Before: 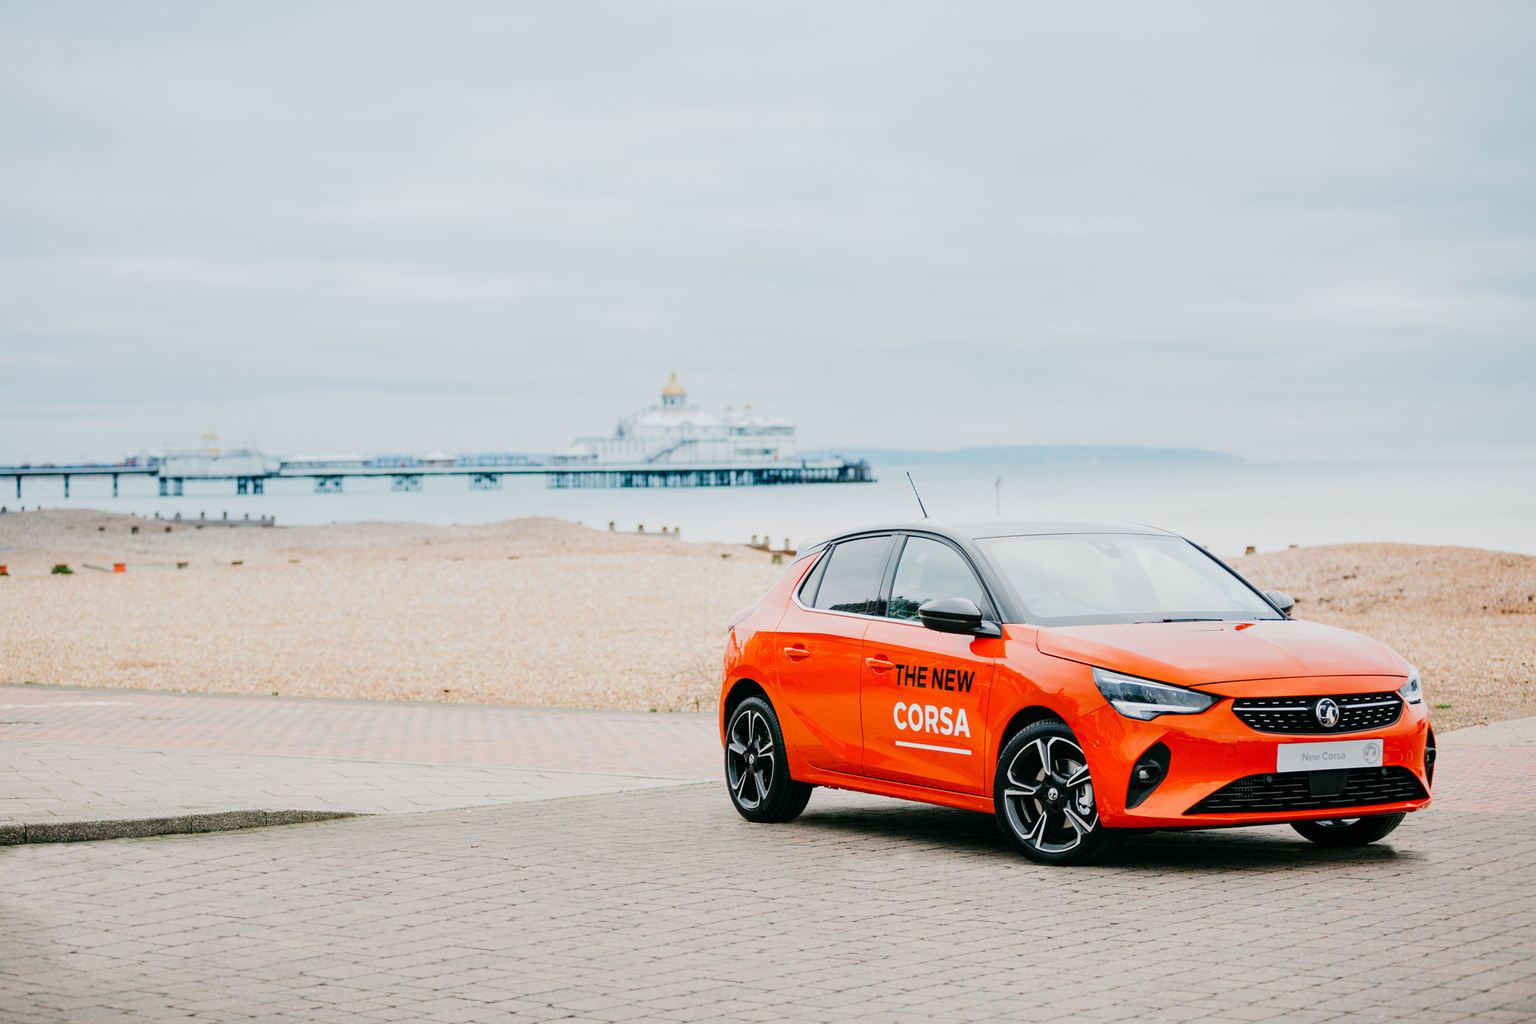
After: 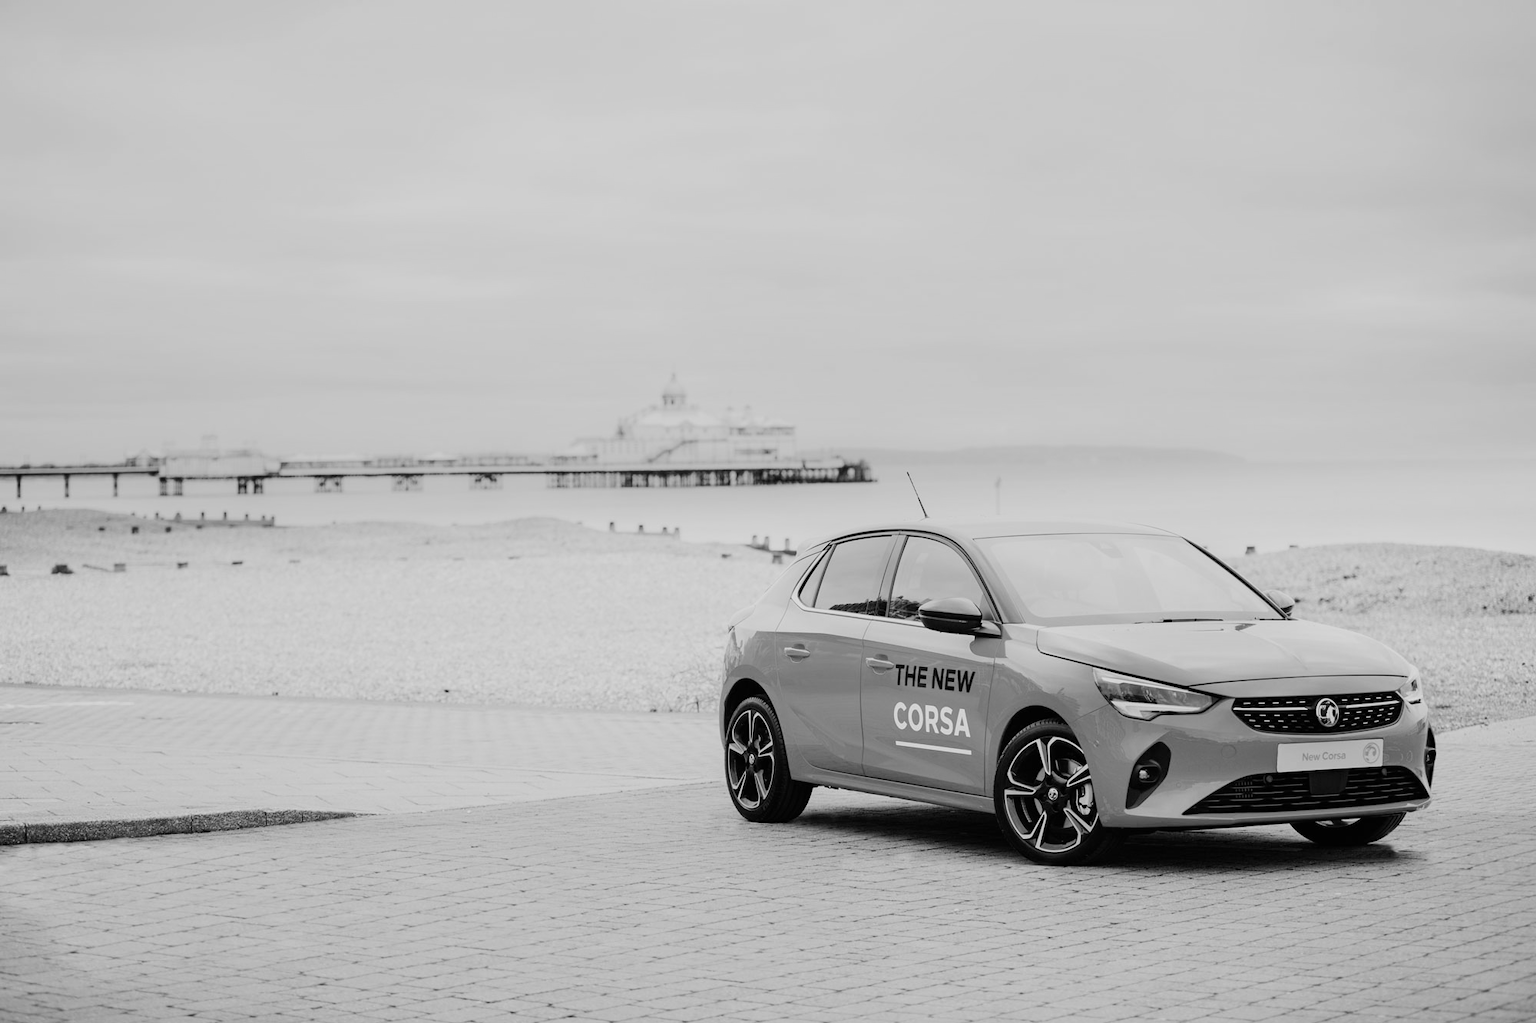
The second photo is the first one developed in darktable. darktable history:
monochrome: a 26.22, b 42.67, size 0.8
shadows and highlights: shadows 0, highlights 40
